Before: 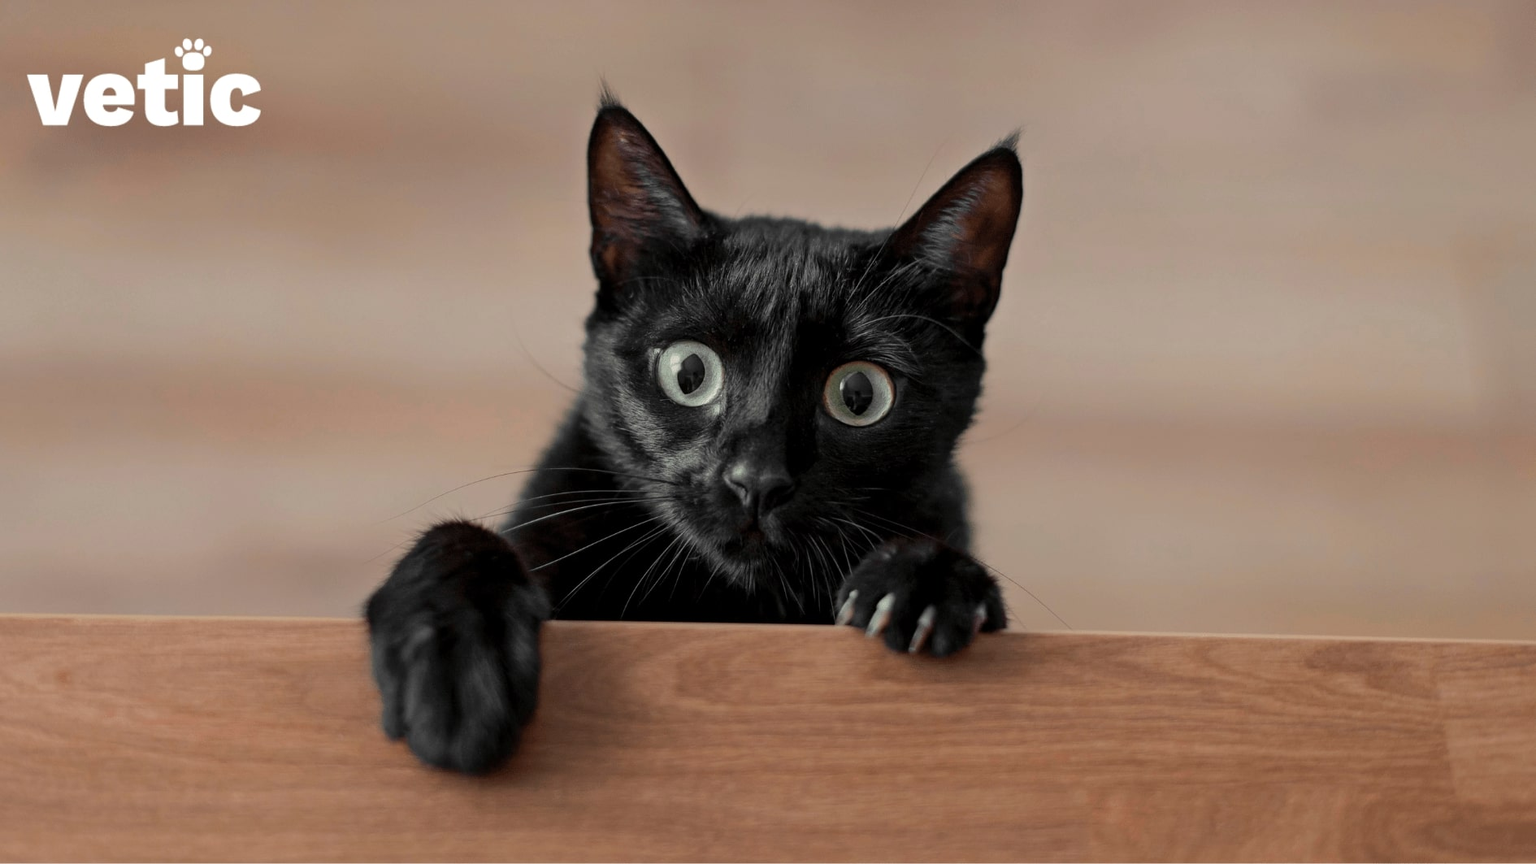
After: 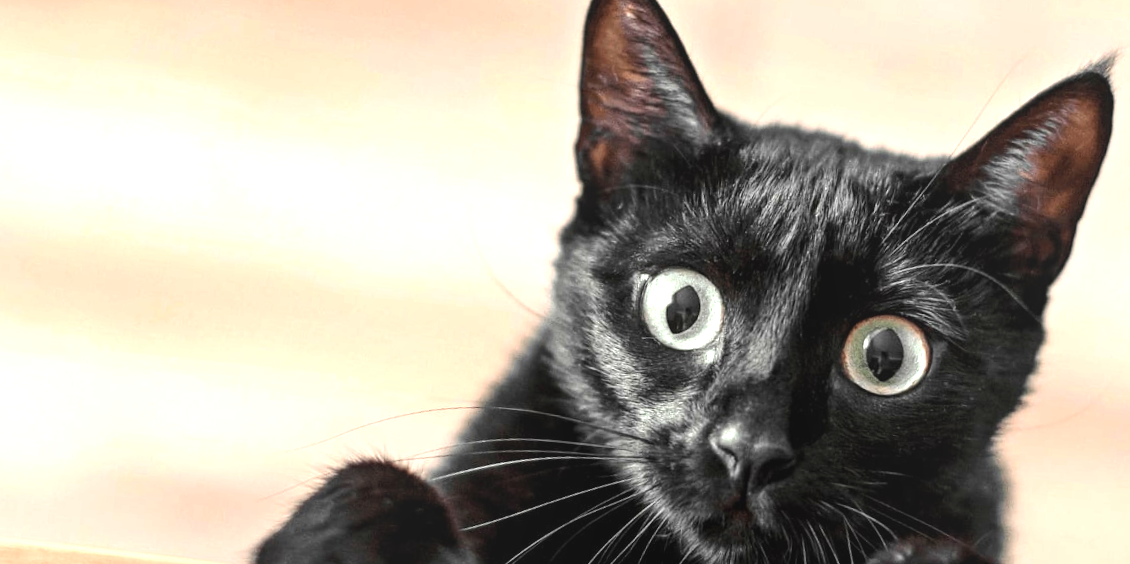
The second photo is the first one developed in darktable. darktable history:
crop and rotate: angle -5.91°, left 2.037%, top 6.792%, right 27.537%, bottom 30.716%
exposure: black level correction 0, exposure 1.49 EV, compensate exposure bias true, compensate highlight preservation false
tone equalizer: -8 EV -0.452 EV, -7 EV -0.395 EV, -6 EV -0.369 EV, -5 EV -0.209 EV, -3 EV 0.209 EV, -2 EV 0.309 EV, -1 EV 0.367 EV, +0 EV 0.446 EV, edges refinement/feathering 500, mask exposure compensation -1.57 EV, preserve details no
local contrast: detail 110%
